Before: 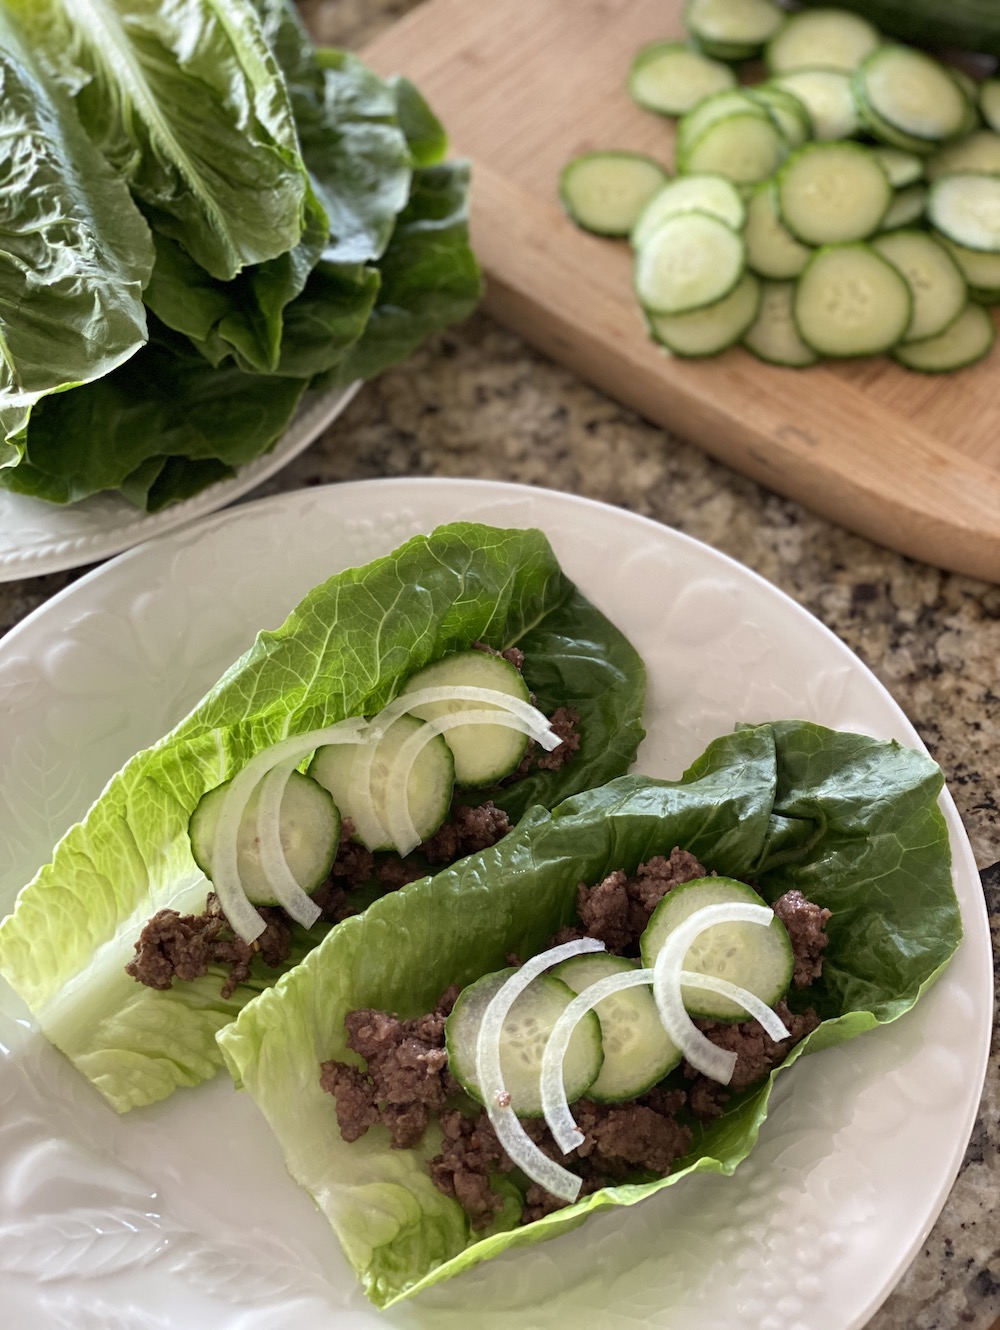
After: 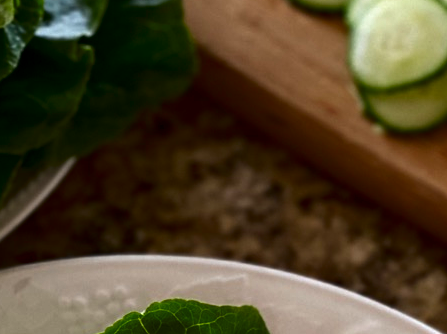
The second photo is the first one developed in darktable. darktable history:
levels: levels [0, 0.492, 0.984]
crop: left 28.64%, top 16.832%, right 26.637%, bottom 58.055%
contrast brightness saturation: contrast 0.09, brightness -0.59, saturation 0.17
